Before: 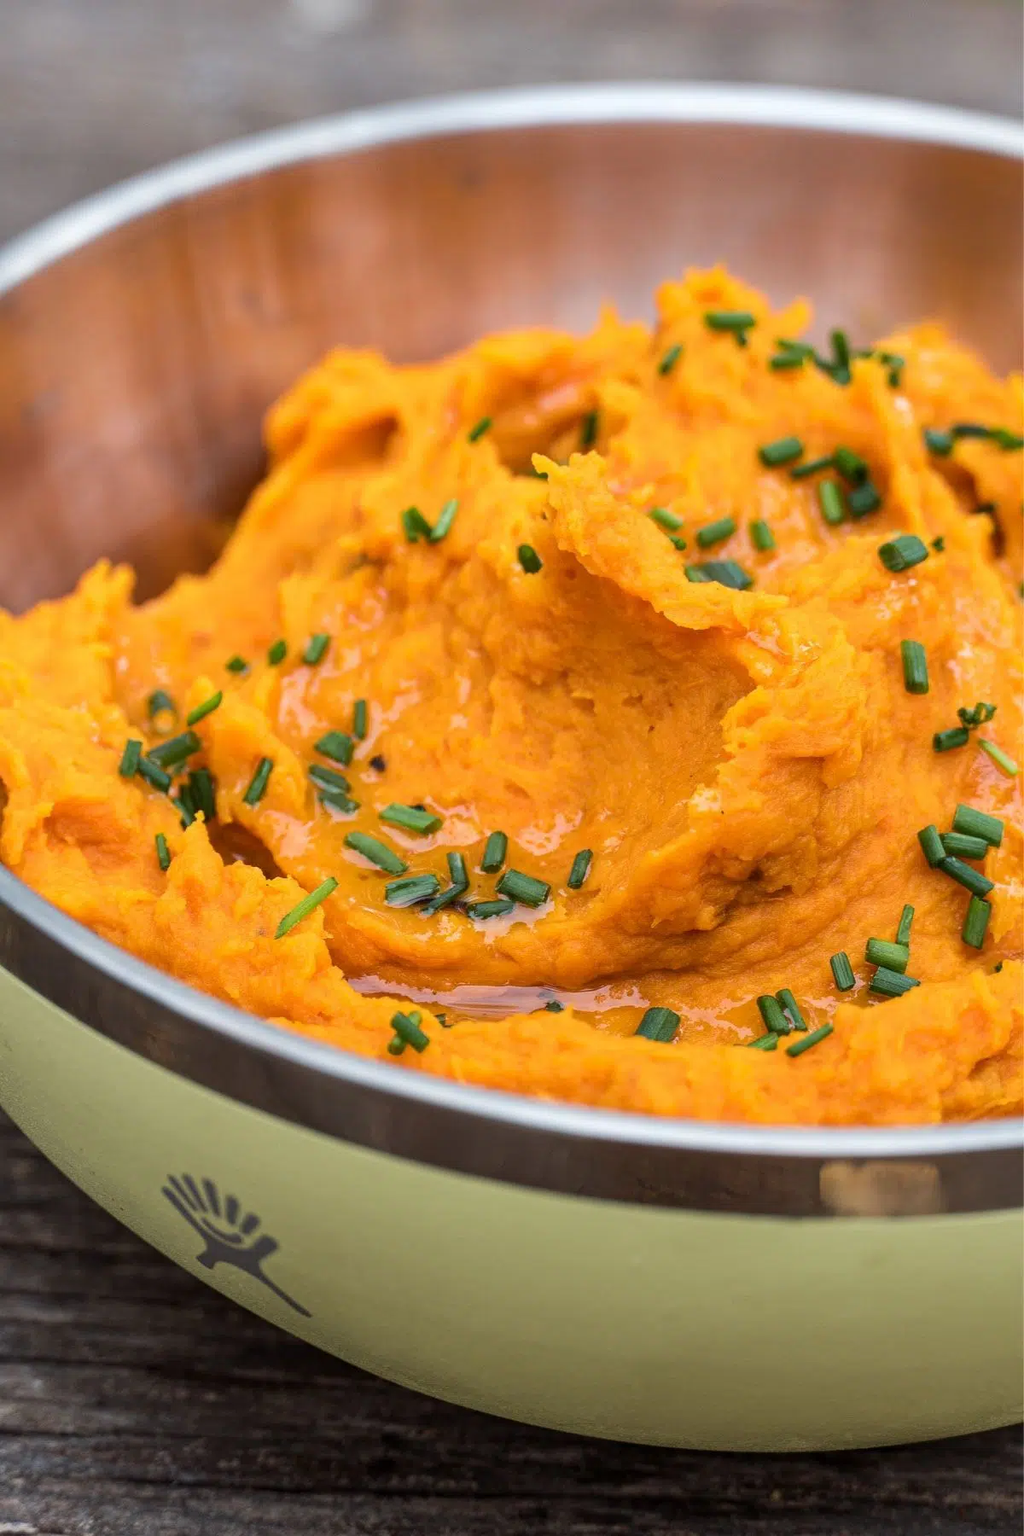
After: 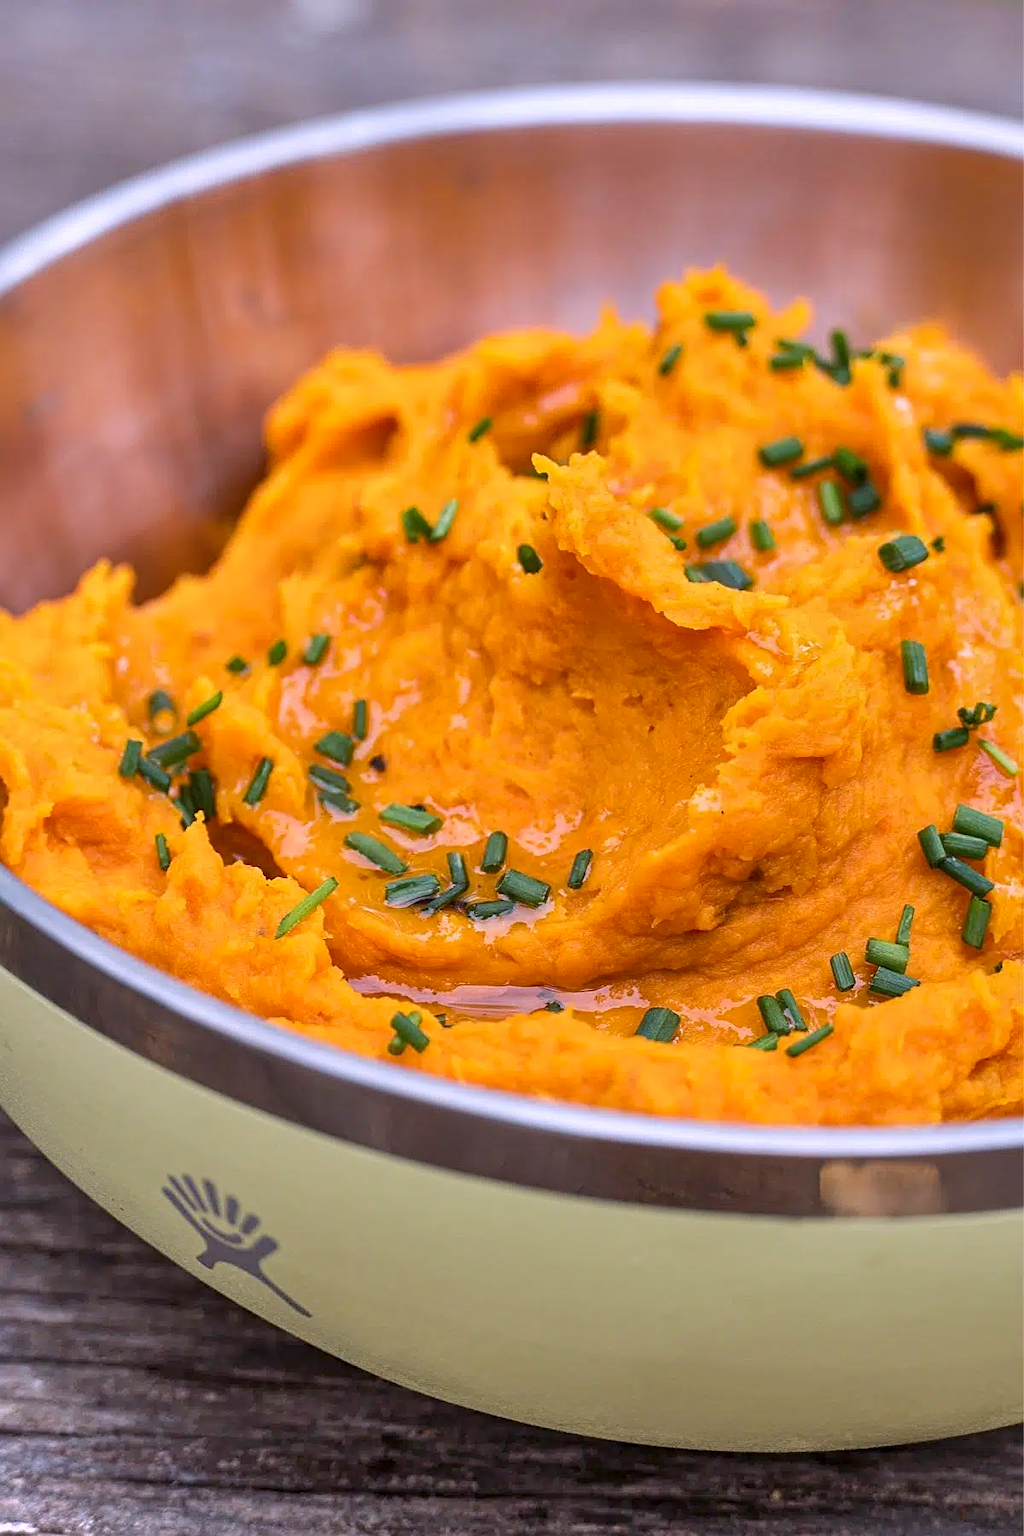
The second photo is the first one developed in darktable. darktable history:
sharpen: on, module defaults
tone equalizer: -7 EV 0.141 EV, -6 EV 0.597 EV, -5 EV 1.16 EV, -4 EV 1.36 EV, -3 EV 1.18 EV, -2 EV 0.6 EV, -1 EV 0.148 EV, smoothing diameter 24.93%, edges refinement/feathering 11.85, preserve details guided filter
shadows and highlights: low approximation 0.01, soften with gaussian
color calibration: output R [1.063, -0.012, -0.003, 0], output B [-0.079, 0.047, 1, 0], illuminant as shot in camera, x 0.378, y 0.381, temperature 4093.04 K, saturation algorithm version 1 (2020)
